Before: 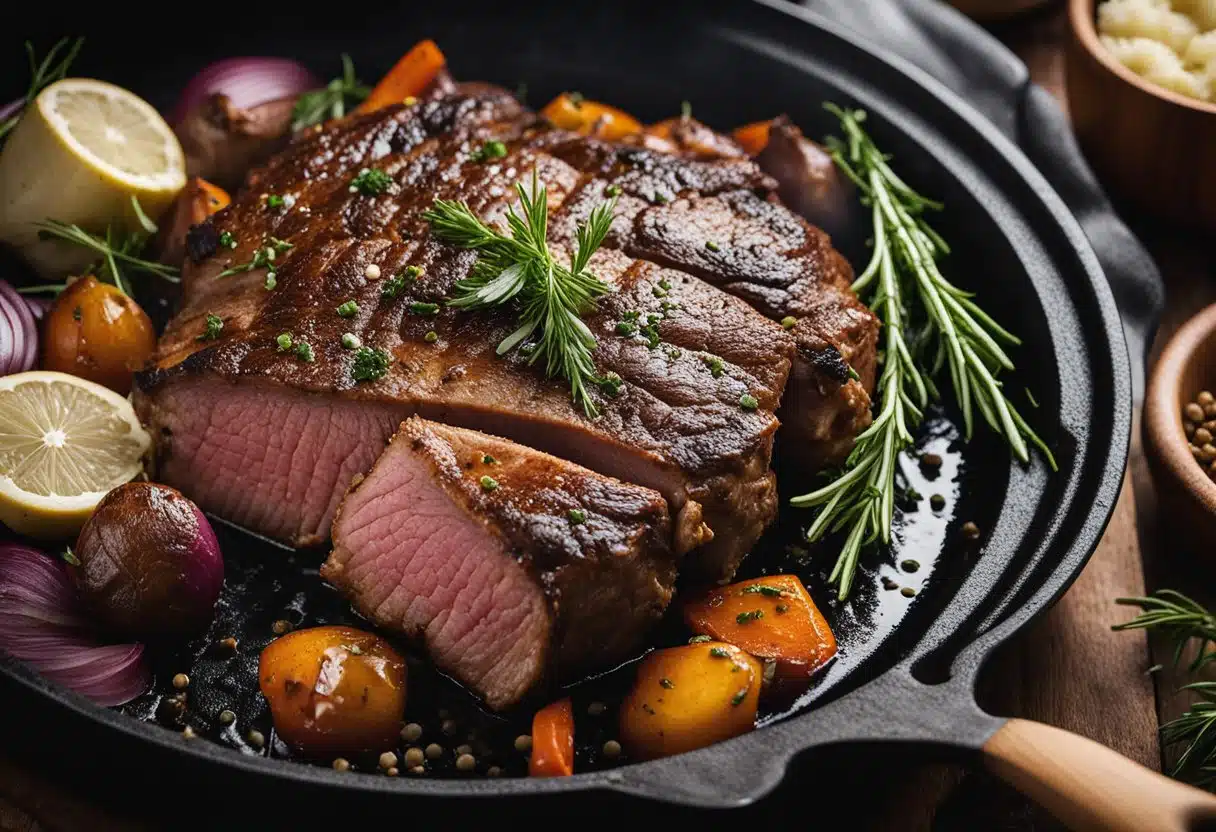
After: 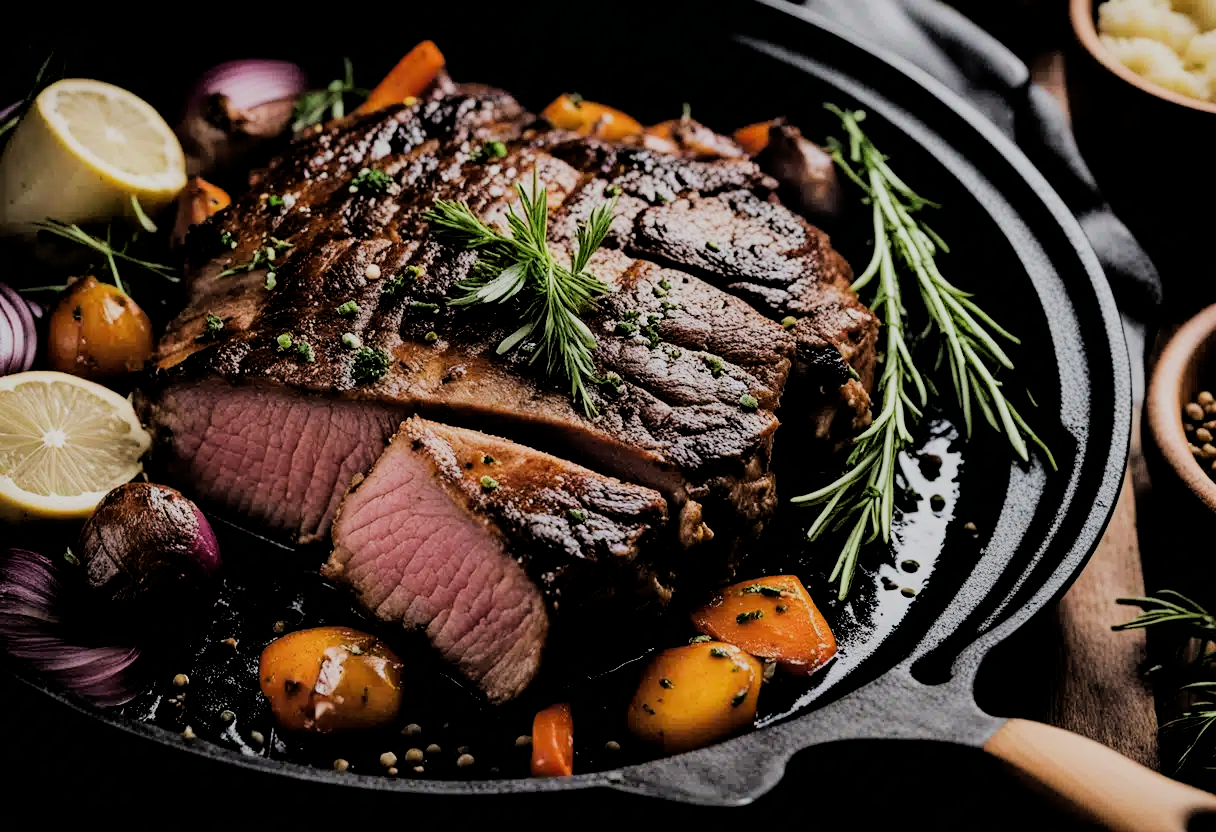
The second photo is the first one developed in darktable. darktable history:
exposure: exposure 0.201 EV, compensate exposure bias true, compensate highlight preservation false
color correction: highlights b* 0.065, saturation 0.994
filmic rgb: black relative exposure -3.1 EV, white relative exposure 7.06 EV, hardness 1.48, contrast 1.347
